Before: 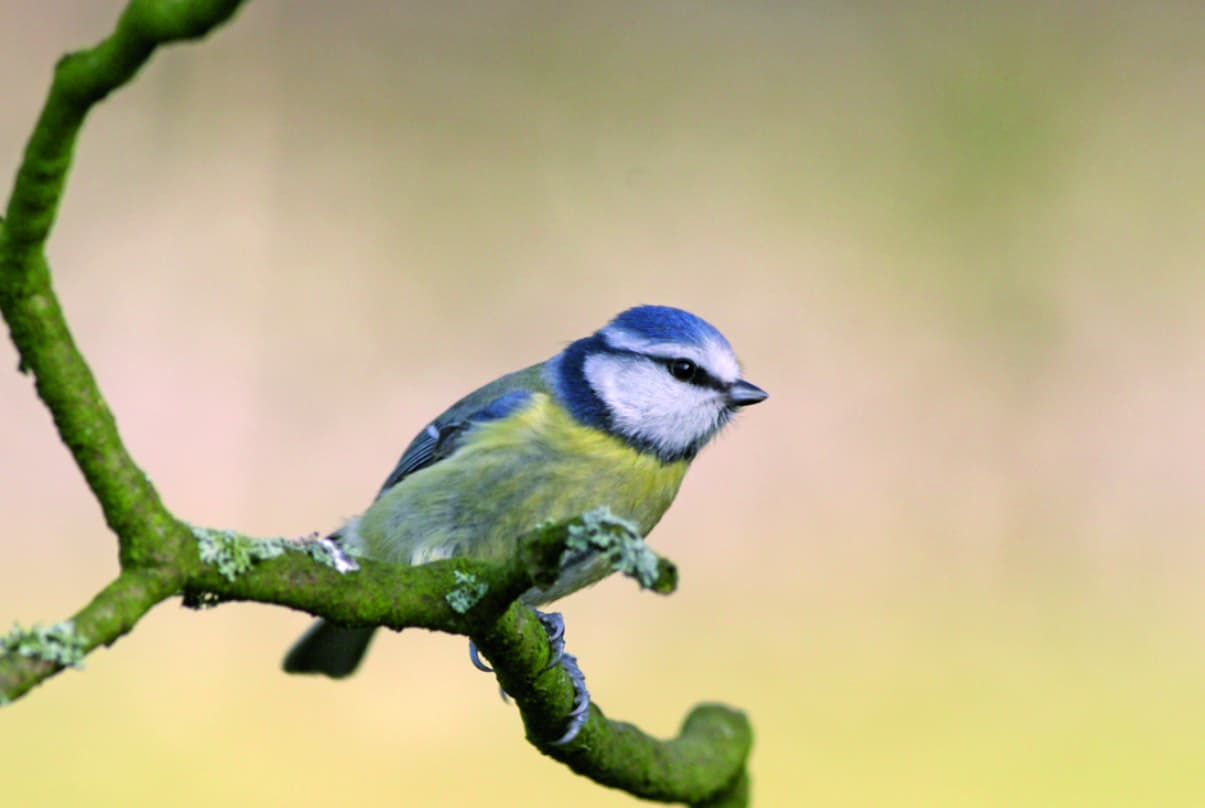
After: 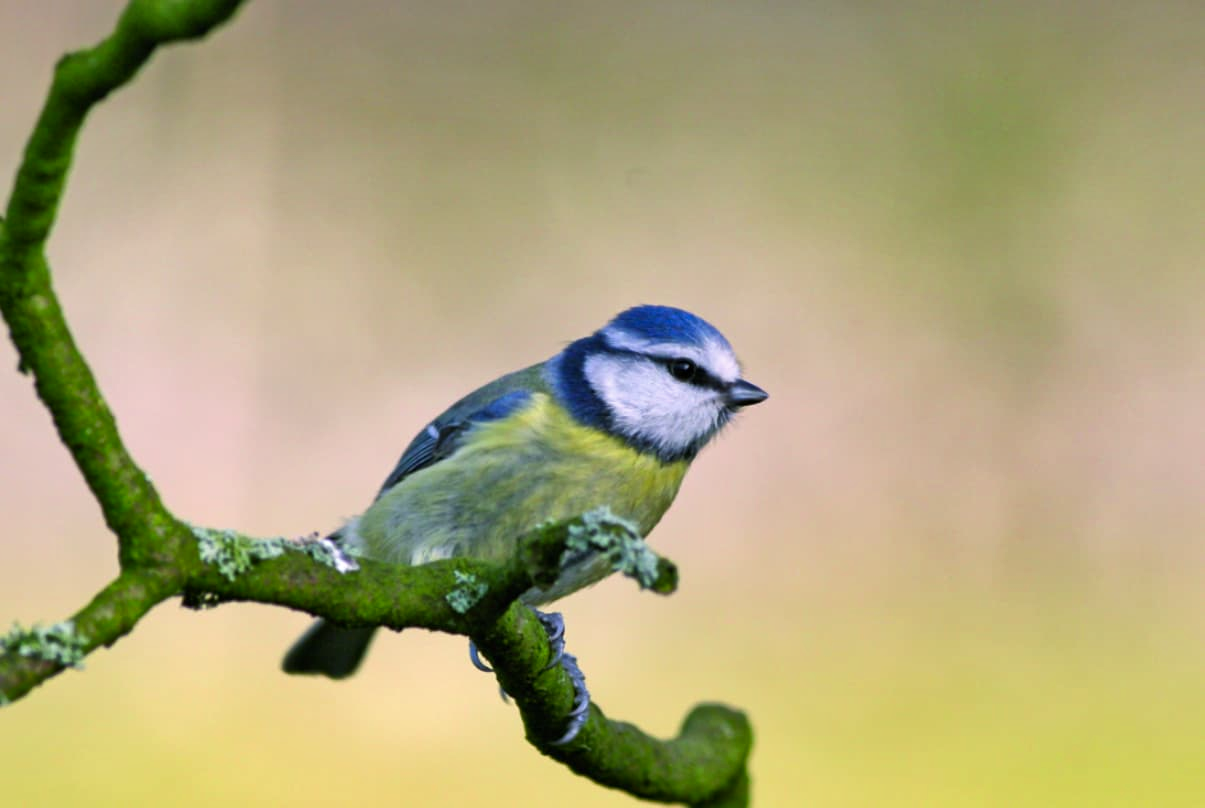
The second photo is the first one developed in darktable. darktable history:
exposure: compensate exposure bias true, compensate highlight preservation false
shadows and highlights: low approximation 0.01, soften with gaussian
